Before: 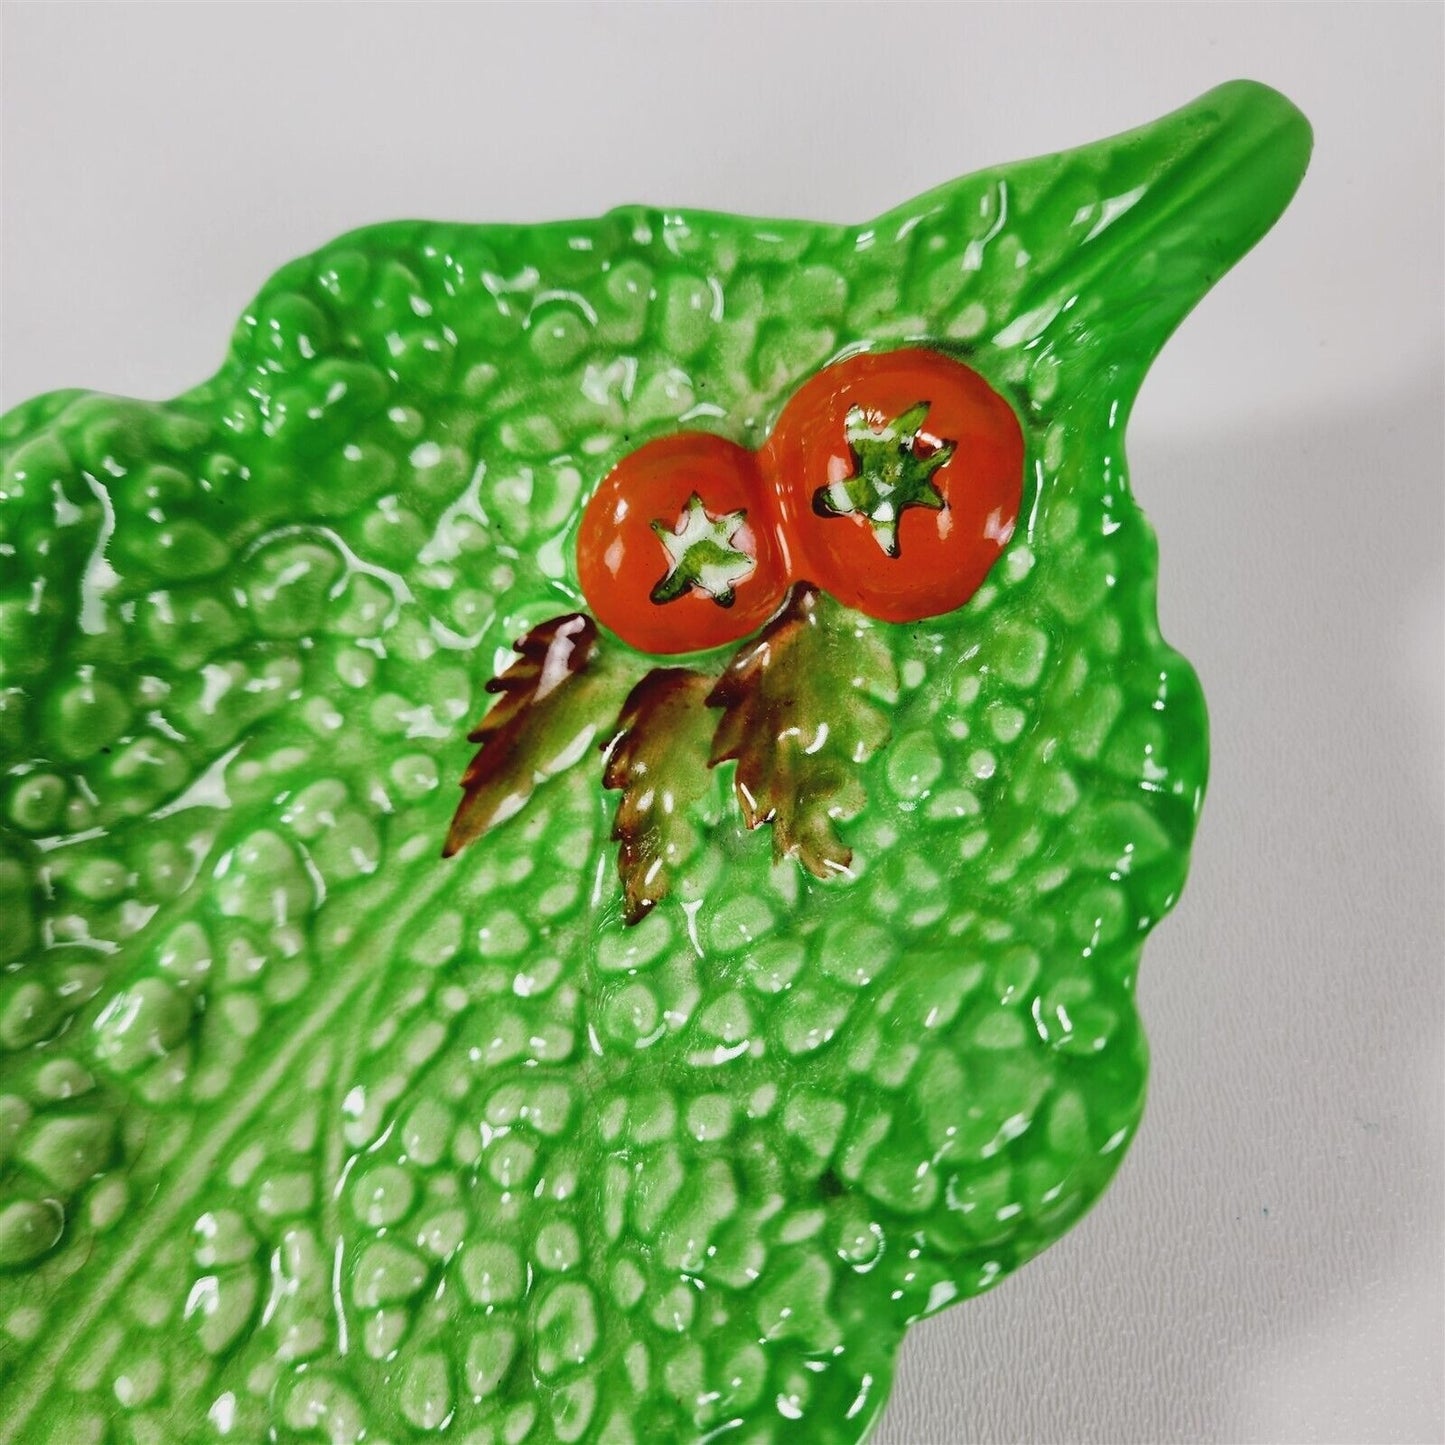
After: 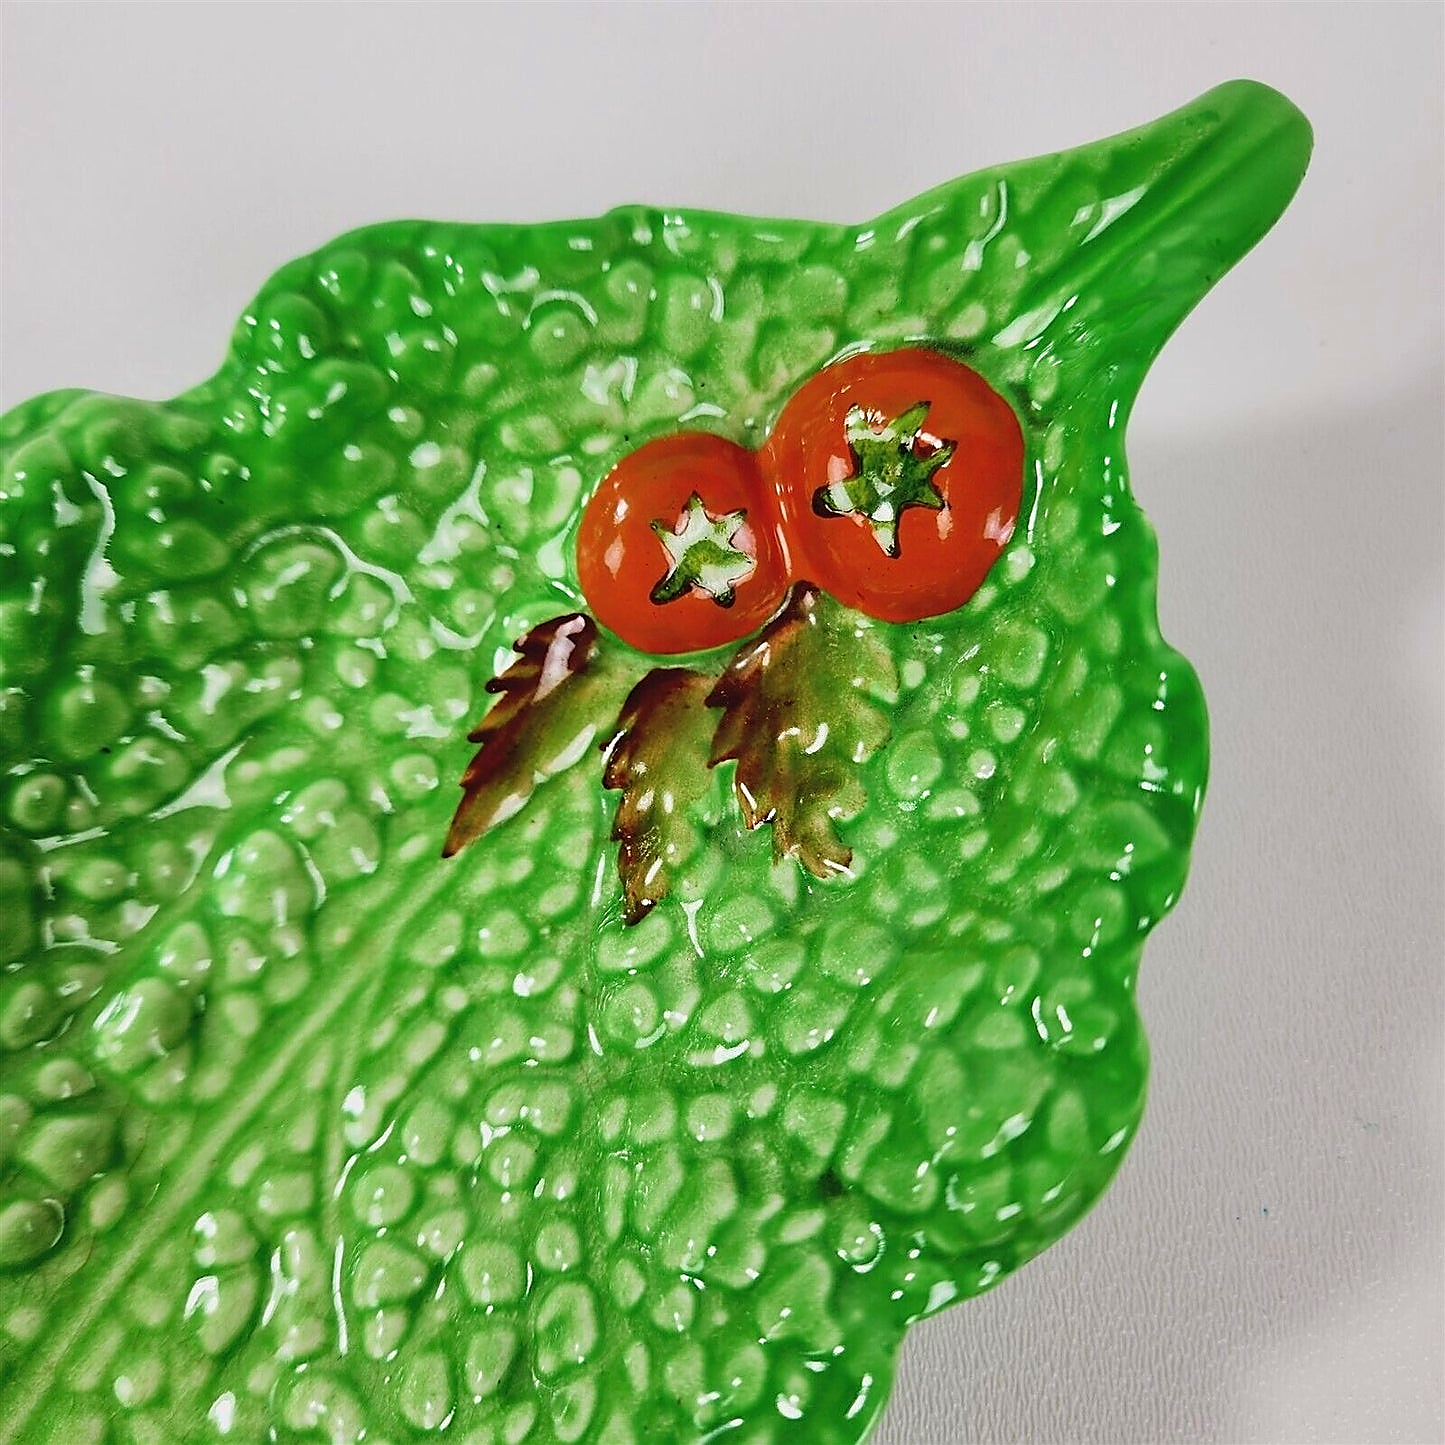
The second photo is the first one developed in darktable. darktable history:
velvia: on, module defaults
sharpen: radius 1.419, amount 1.256, threshold 0.744
